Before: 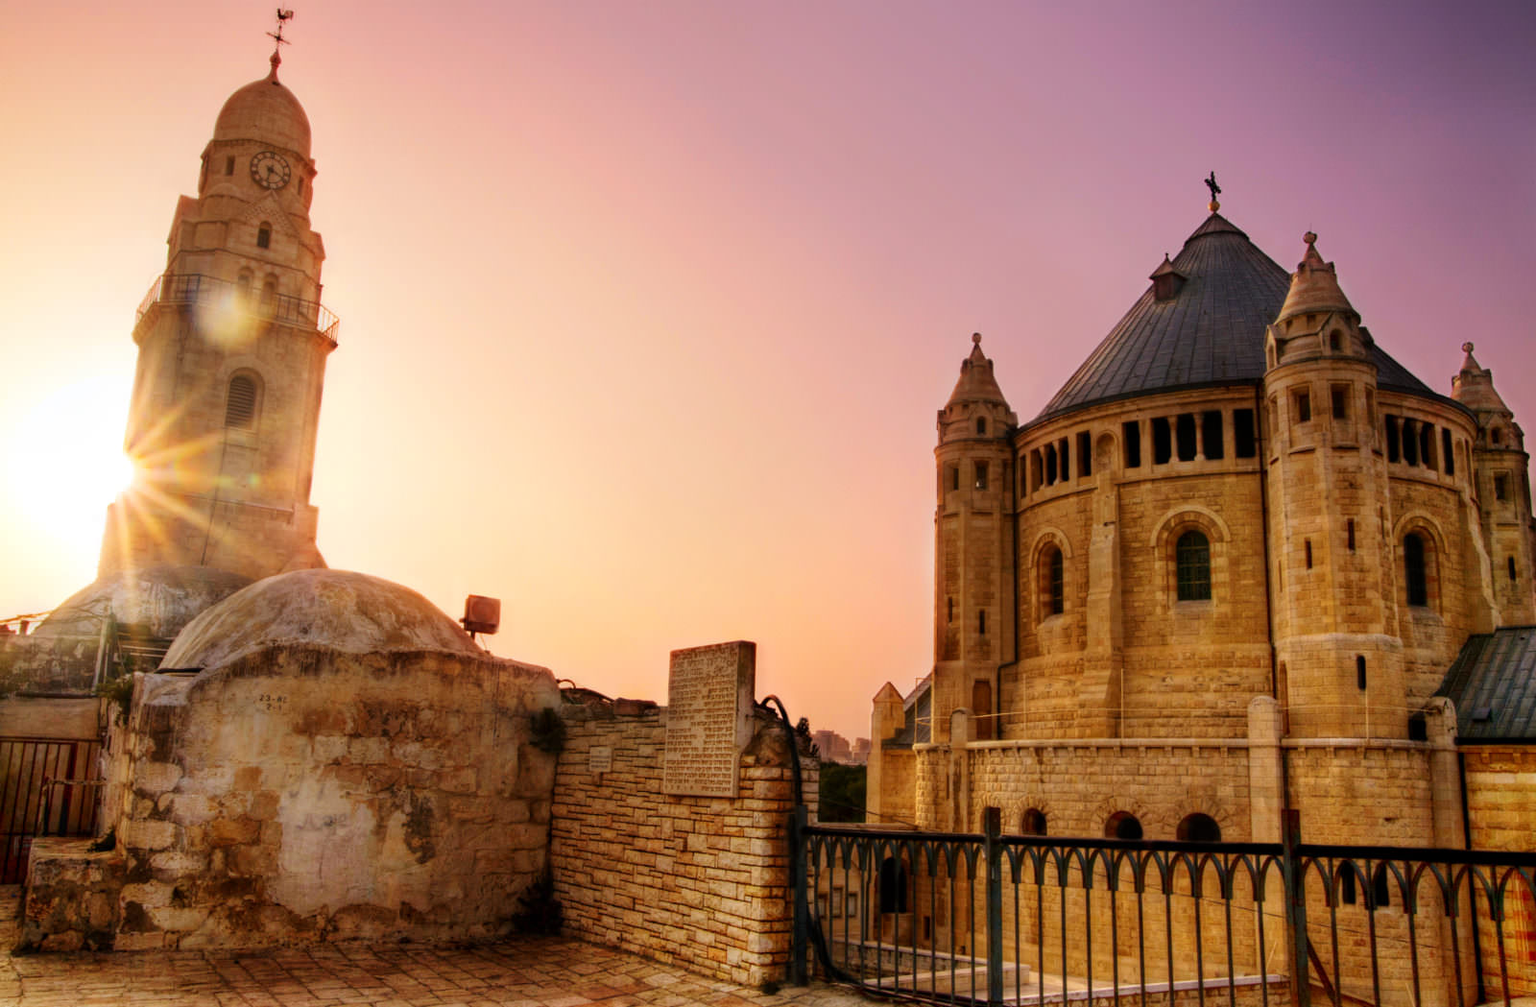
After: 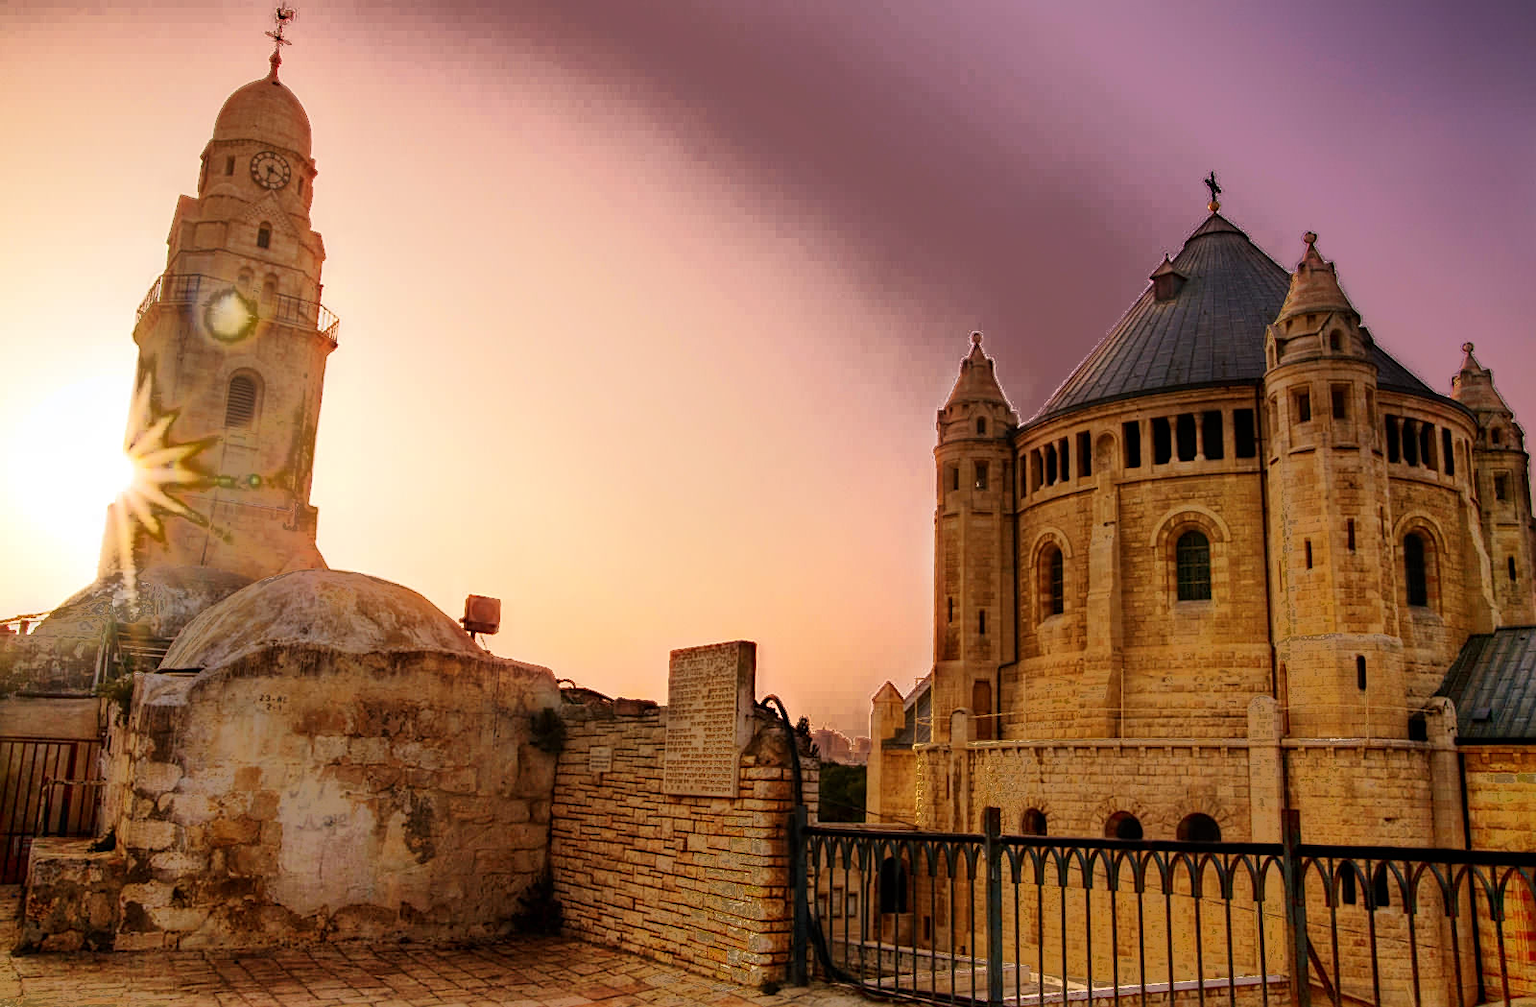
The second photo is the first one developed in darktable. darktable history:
fill light: exposure -0.73 EV, center 0.69, width 2.2
sharpen: on, module defaults
